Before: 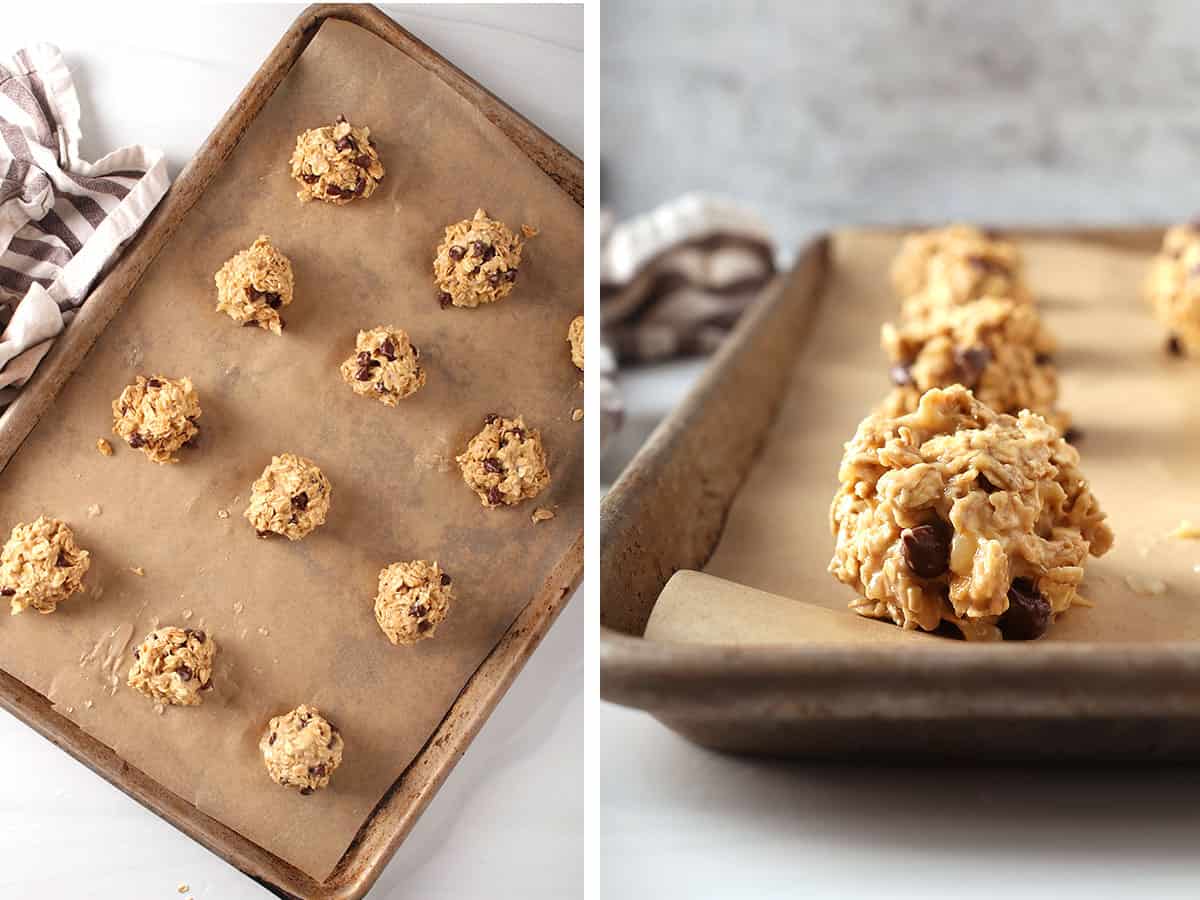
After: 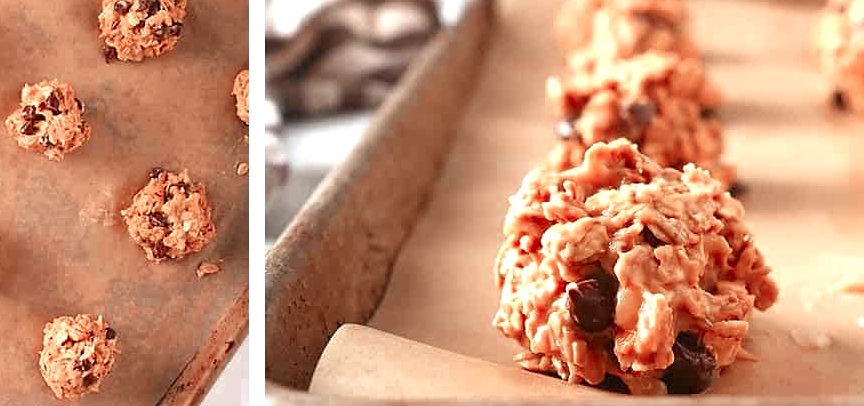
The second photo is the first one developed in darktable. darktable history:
crop and rotate: left 27.941%, top 27.44%, bottom 27.342%
exposure: black level correction -0.001, exposure 0.902 EV, compensate highlight preservation false
color zones: curves: ch0 [(0, 0.299) (0.25, 0.383) (0.456, 0.352) (0.736, 0.571)]; ch1 [(0, 0.63) (0.151, 0.568) (0.254, 0.416) (0.47, 0.558) (0.732, 0.37) (0.909, 0.492)]; ch2 [(0.004, 0.604) (0.158, 0.443) (0.257, 0.403) (0.761, 0.468)]
sharpen: amount 0.202
